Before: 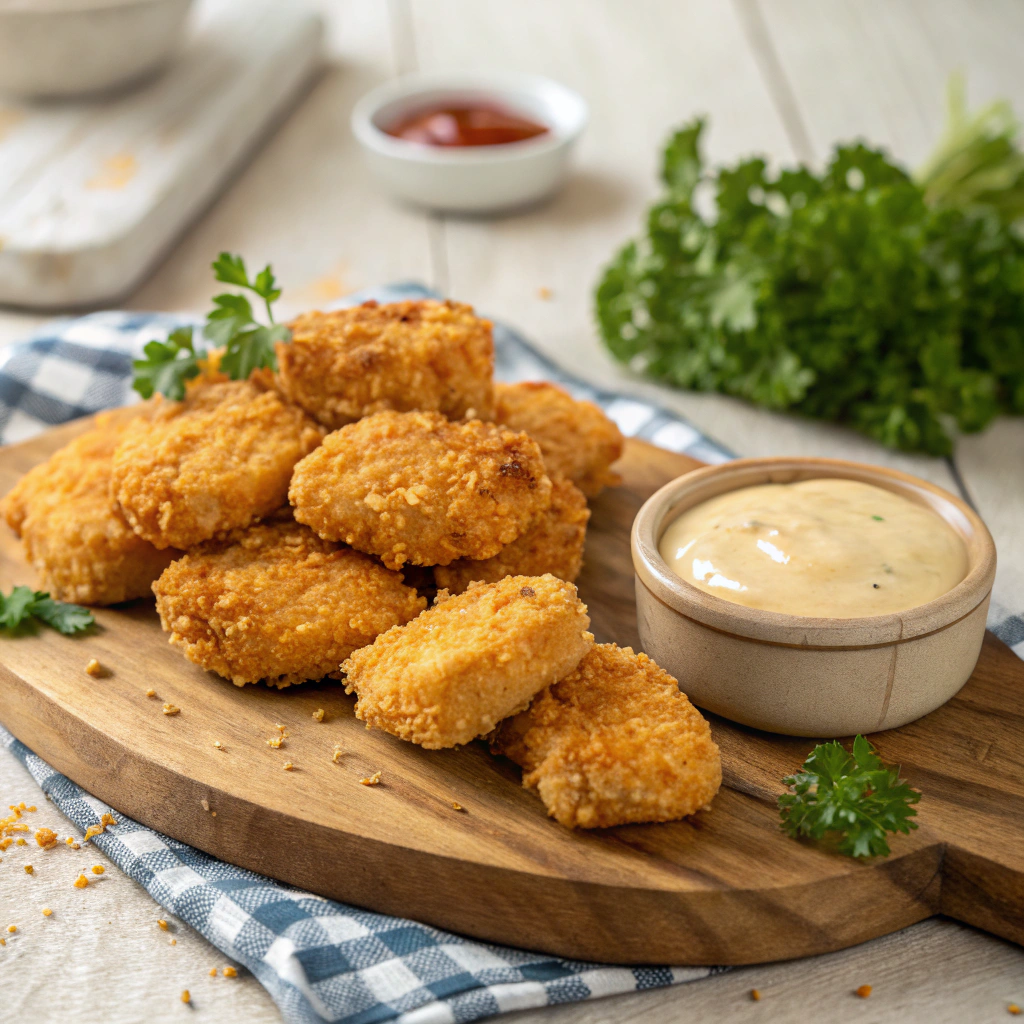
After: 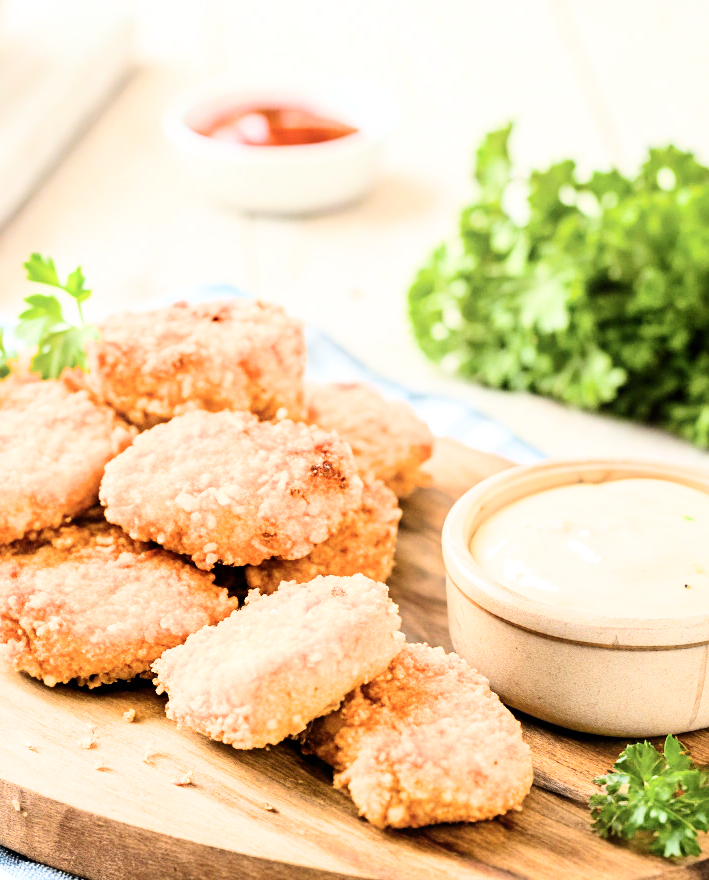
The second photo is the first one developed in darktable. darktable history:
contrast brightness saturation: contrast 0.24, brightness 0.09
crop: left 18.479%, right 12.2%, bottom 13.971%
filmic rgb: black relative exposure -5 EV, hardness 2.88, contrast 1.3, highlights saturation mix -10%
exposure: black level correction 0, exposure 1.741 EV, compensate exposure bias true, compensate highlight preservation false
